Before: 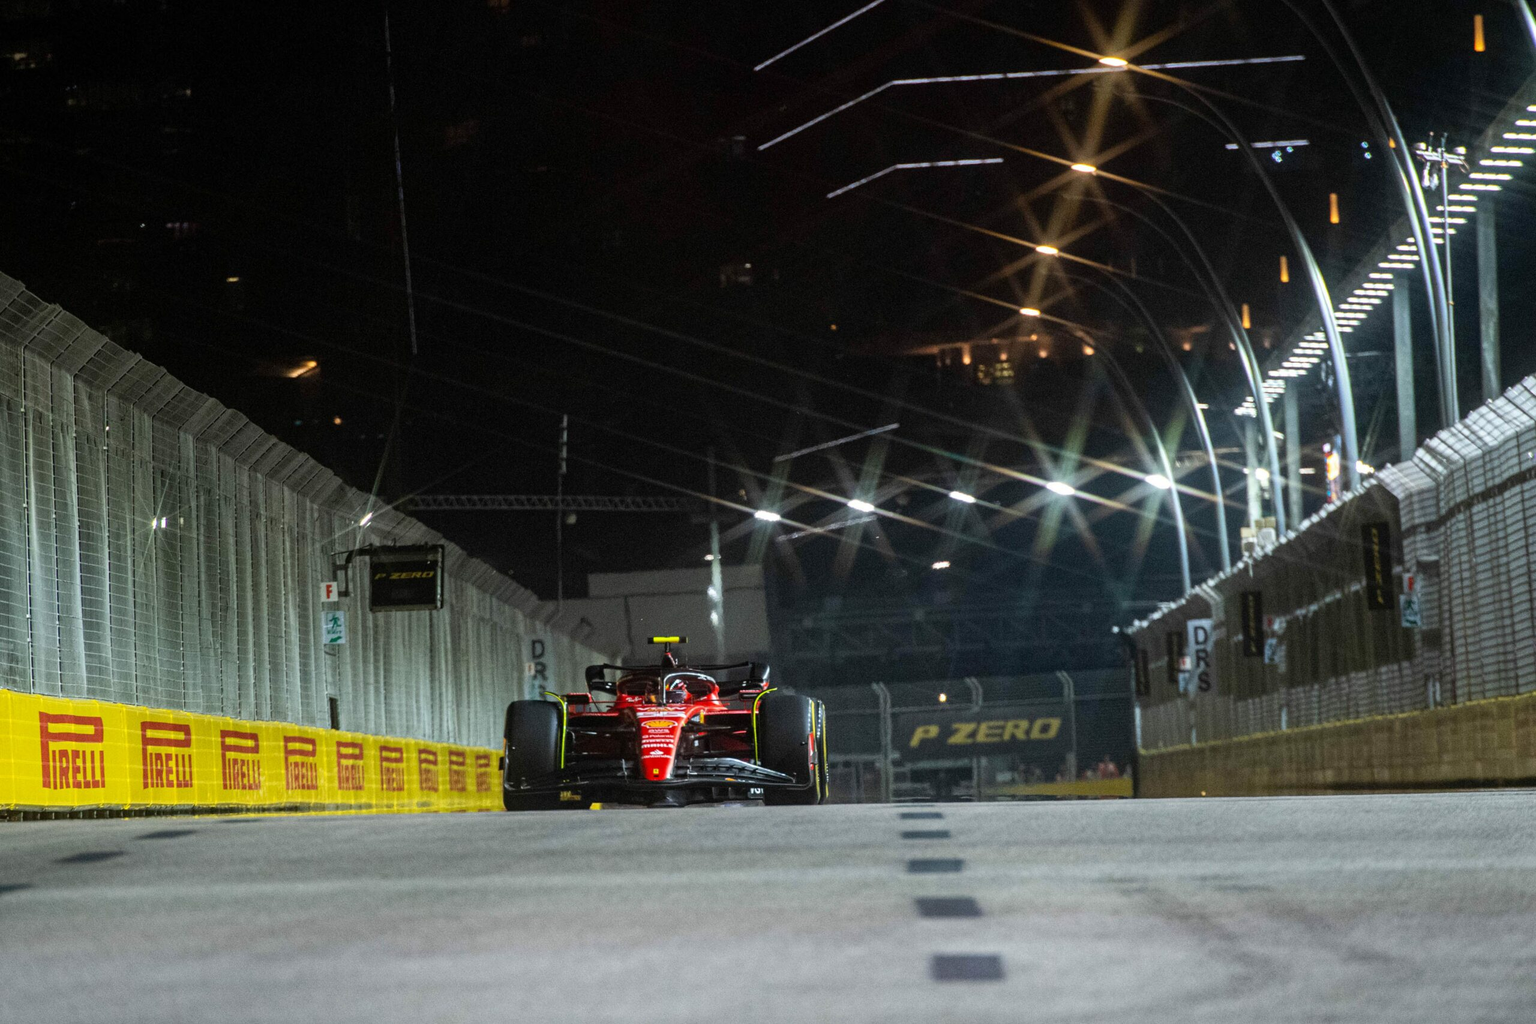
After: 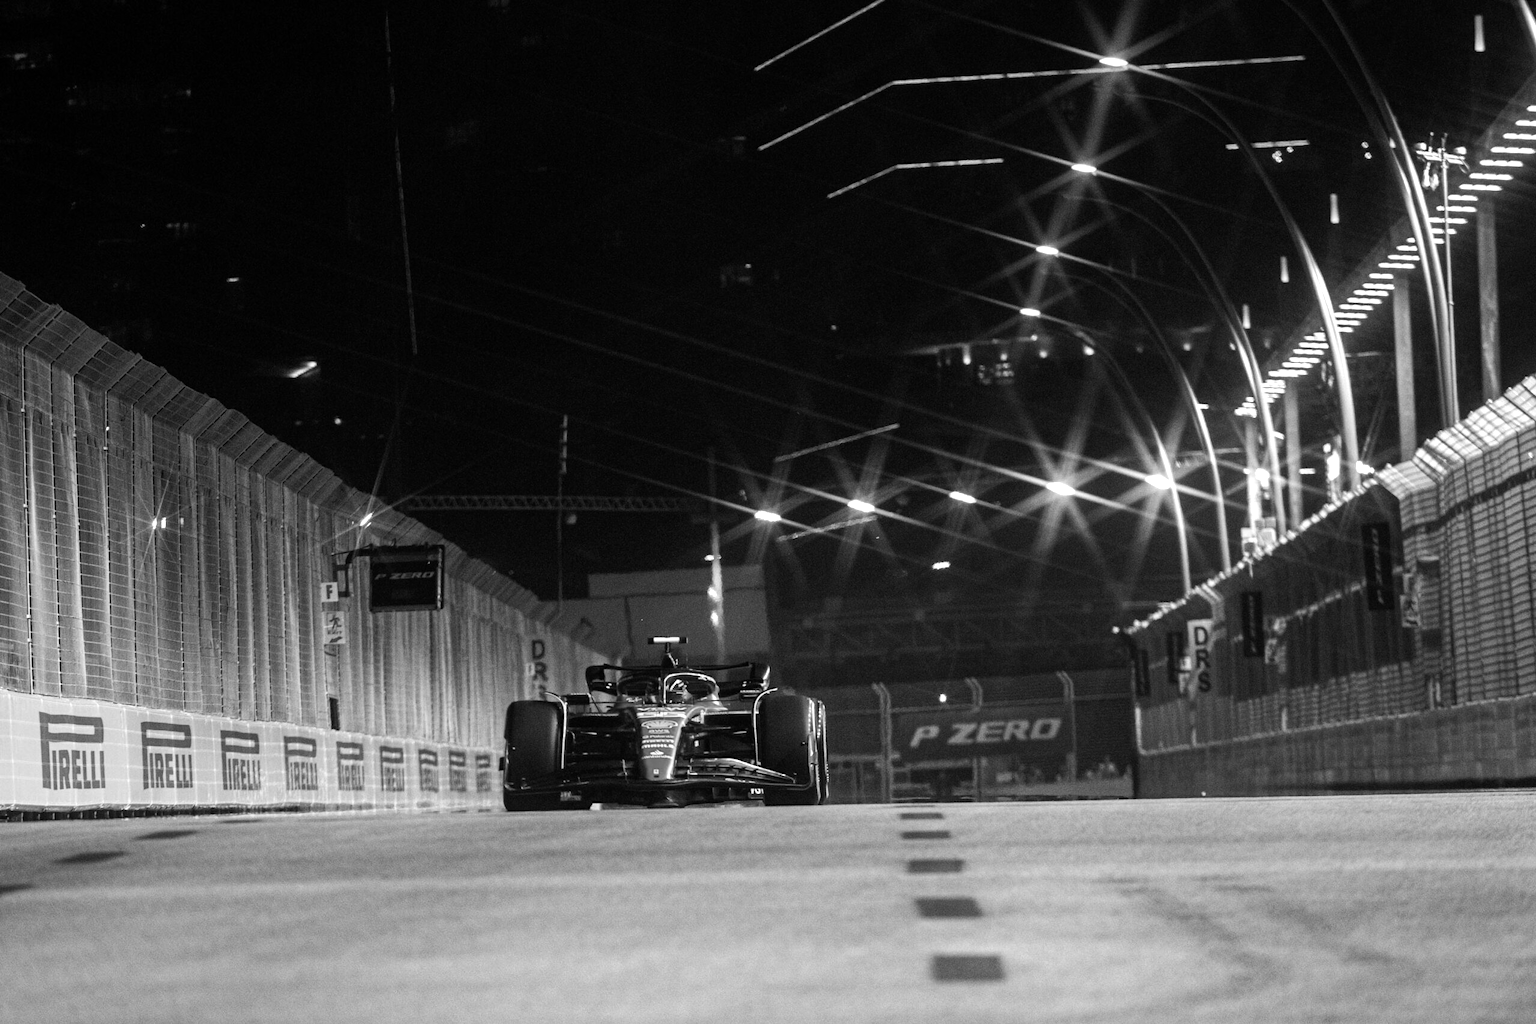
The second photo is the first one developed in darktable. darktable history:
monochrome: on, module defaults
tone equalizer: -8 EV -0.417 EV, -7 EV -0.389 EV, -6 EV -0.333 EV, -5 EV -0.222 EV, -3 EV 0.222 EV, -2 EV 0.333 EV, -1 EV 0.389 EV, +0 EV 0.417 EV, edges refinement/feathering 500, mask exposure compensation -1.57 EV, preserve details no
